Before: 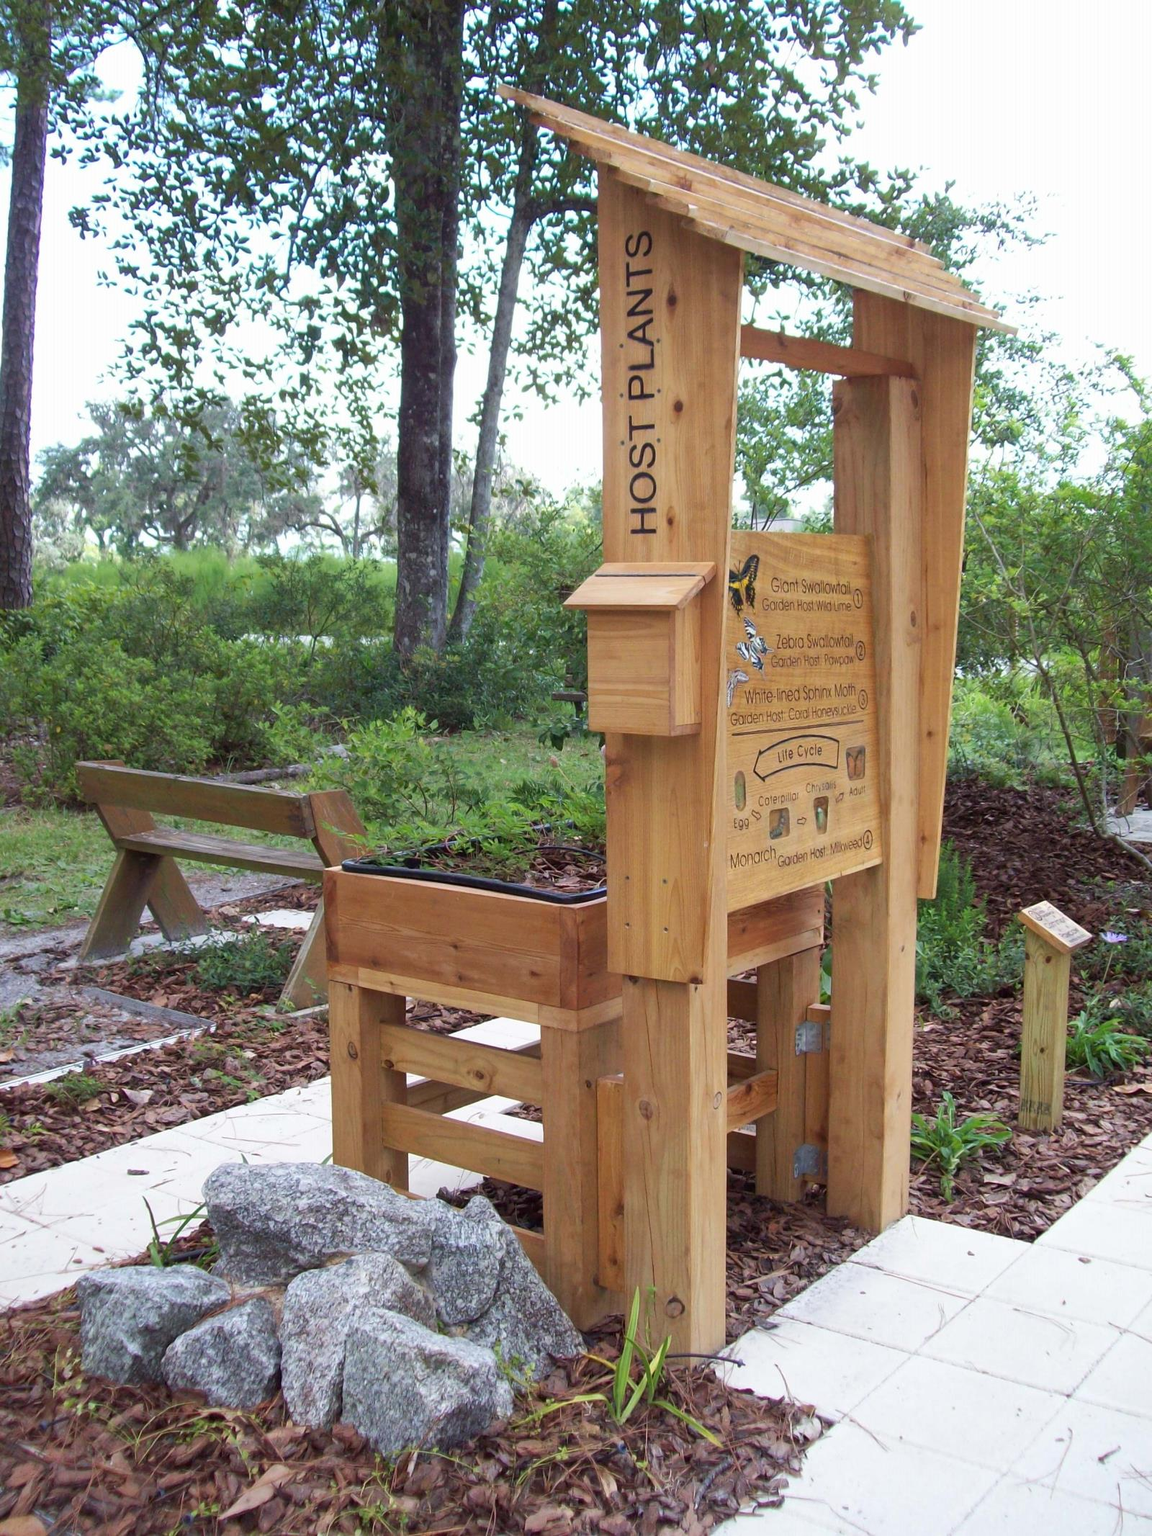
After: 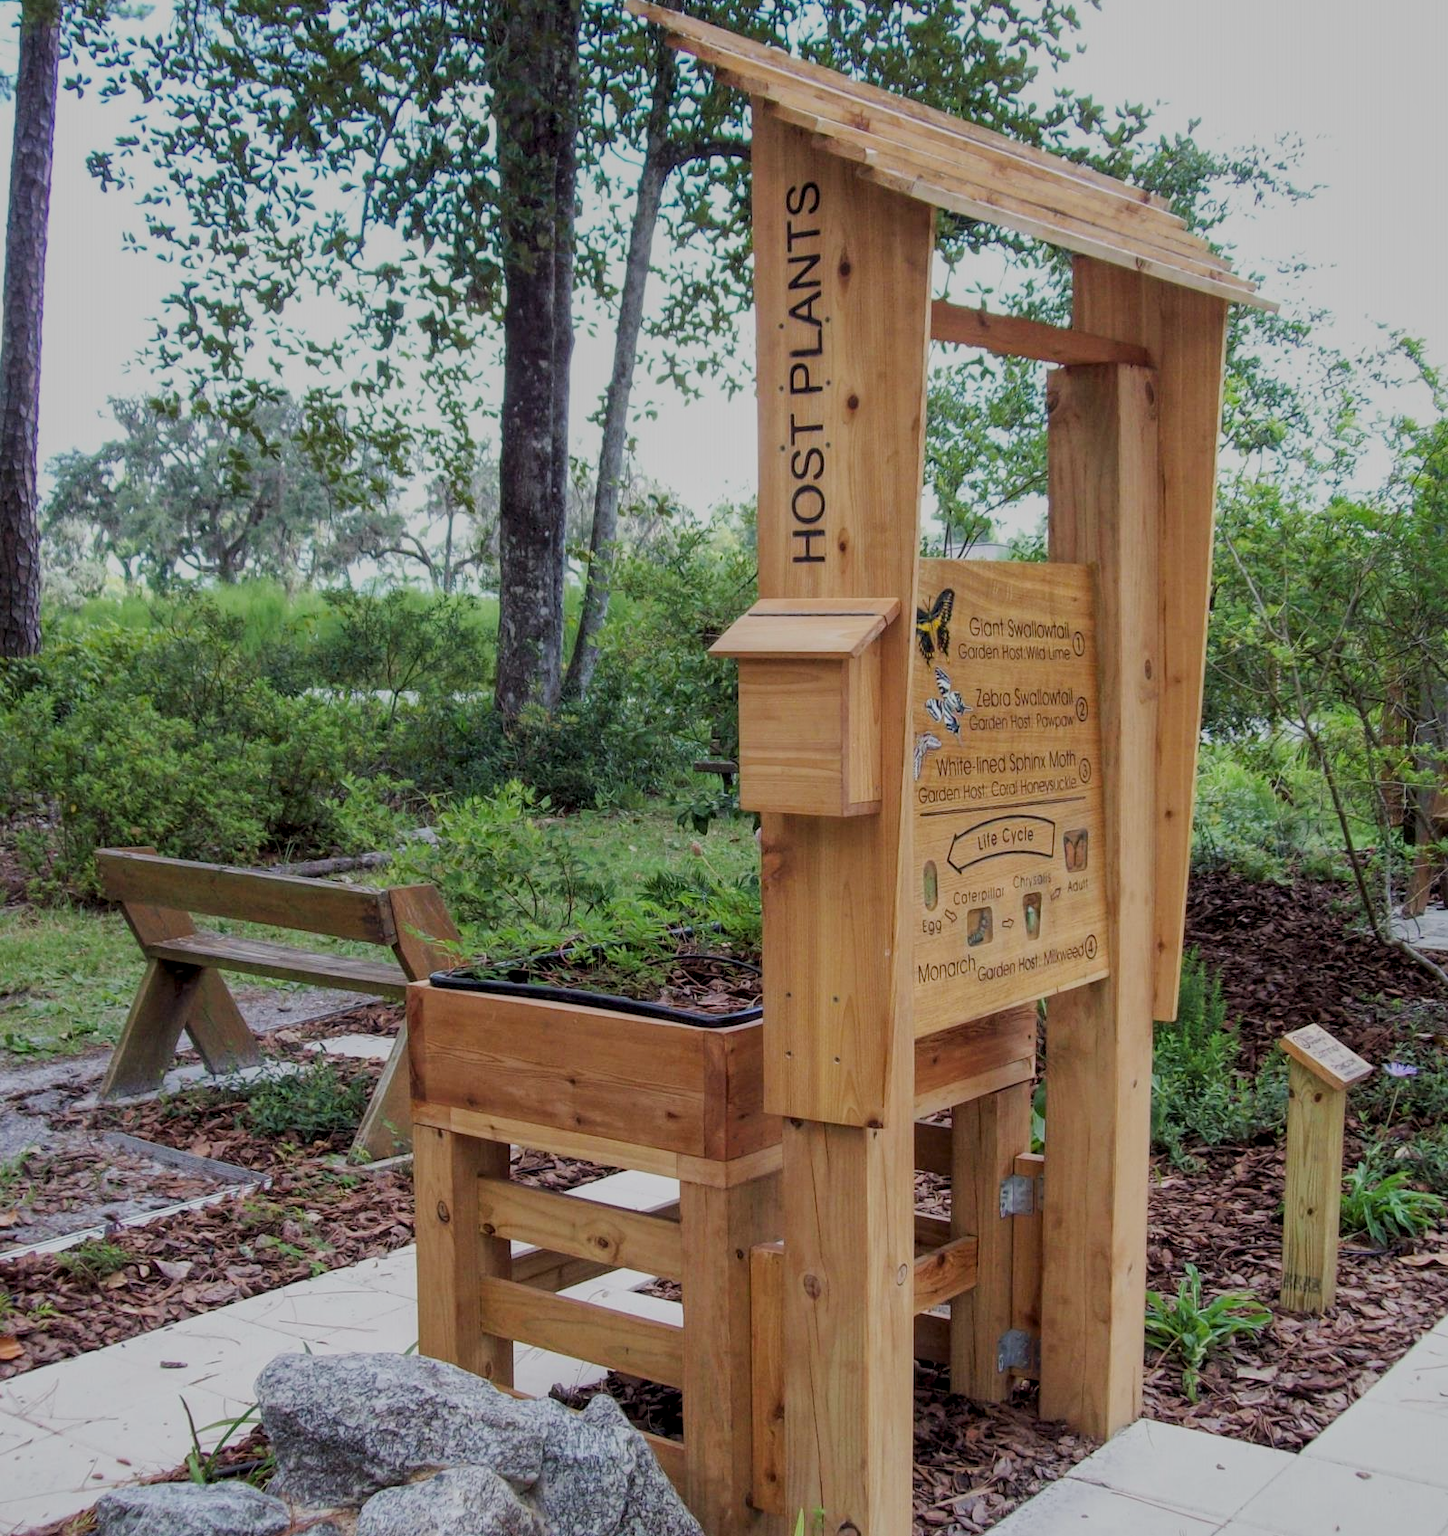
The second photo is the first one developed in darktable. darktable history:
local contrast: highlights 91%, shadows 89%, detail 160%, midtone range 0.2
filmic rgb: black relative exposure -7.65 EV, white relative exposure 4.56 EV, hardness 3.61, iterations of high-quality reconstruction 0
shadows and highlights: radius 120.44, shadows 21.78, white point adjustment -9.6, highlights -14.35, soften with gaussian
crop and rotate: top 5.653%, bottom 14.773%
